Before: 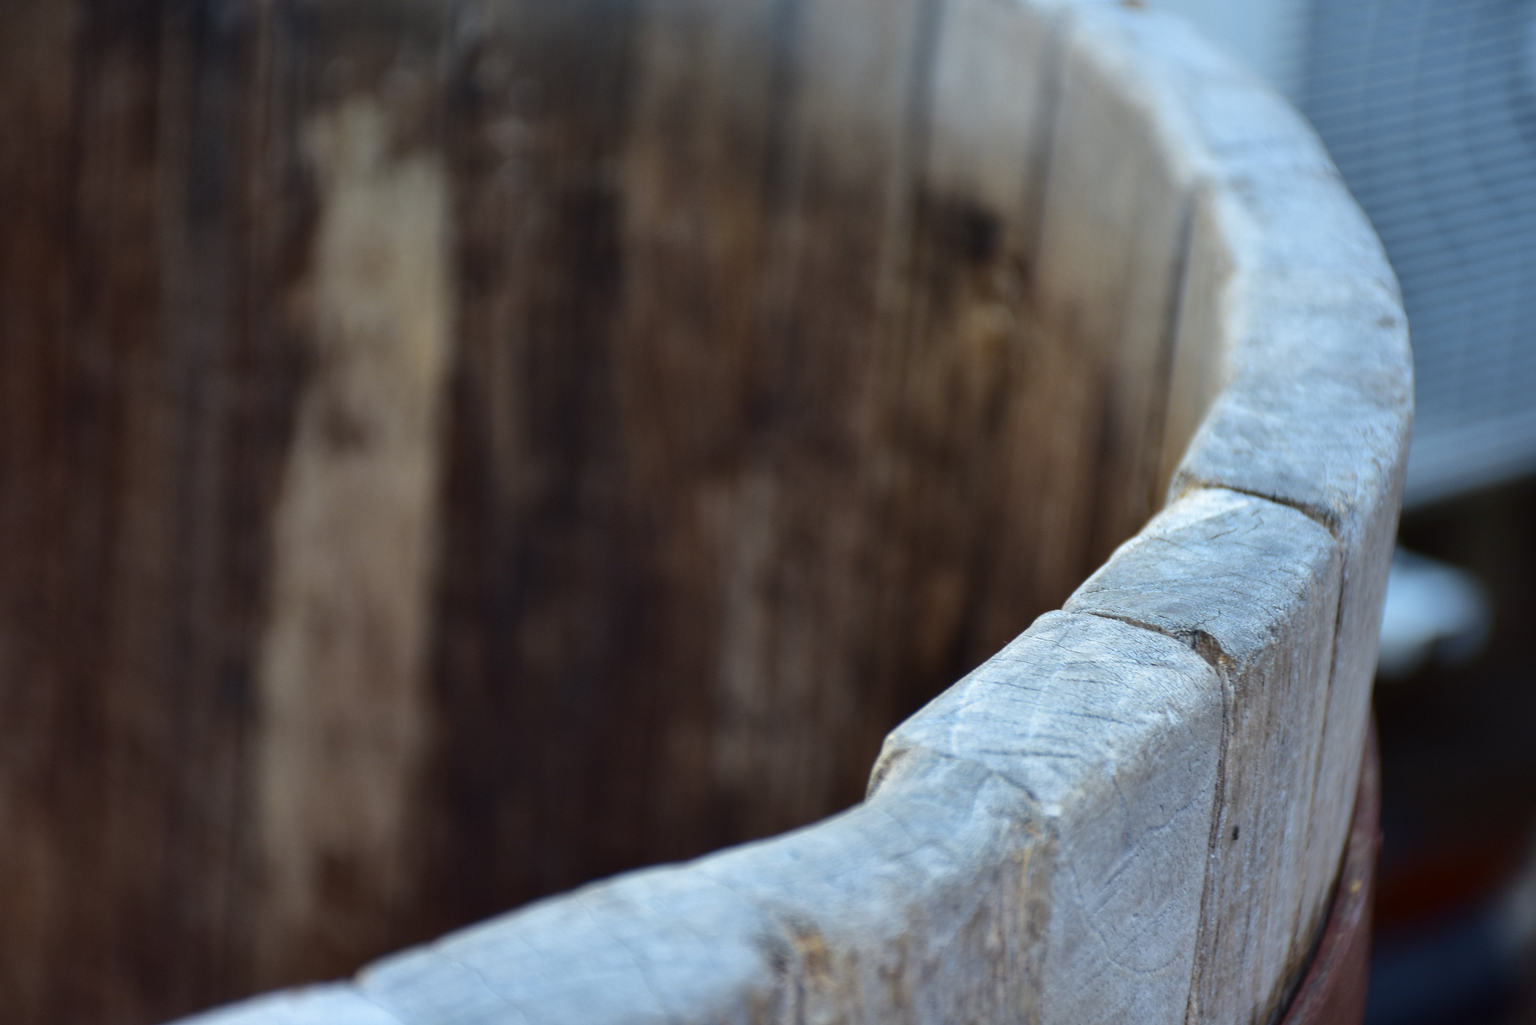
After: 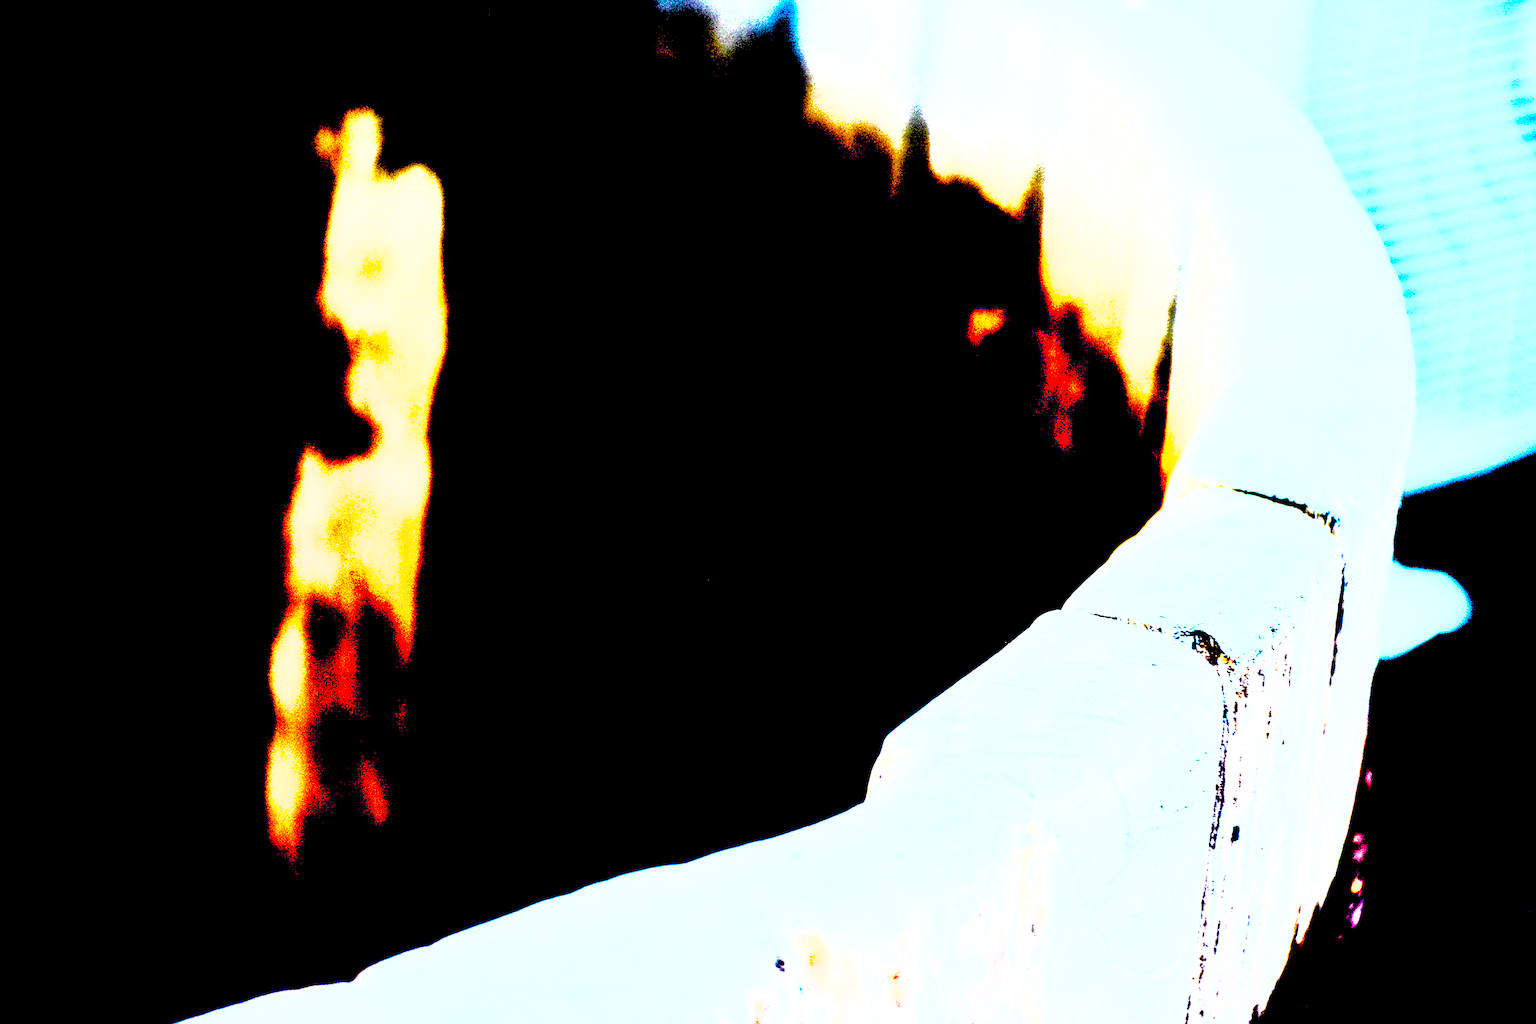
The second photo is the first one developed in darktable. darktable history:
shadows and highlights: on, module defaults
exposure: black level correction 0.1, exposure 3 EV, compensate highlight preservation false
levels: levels [0.182, 0.542, 0.902]
